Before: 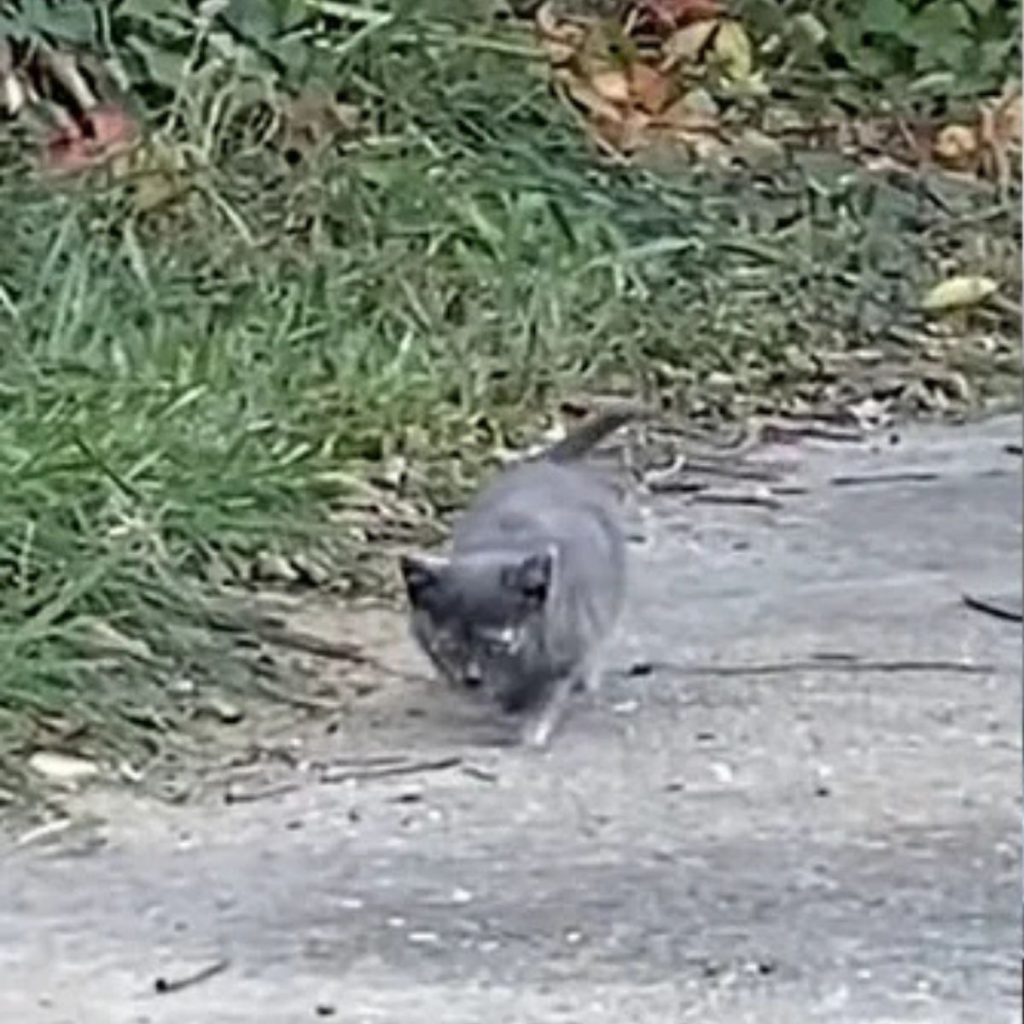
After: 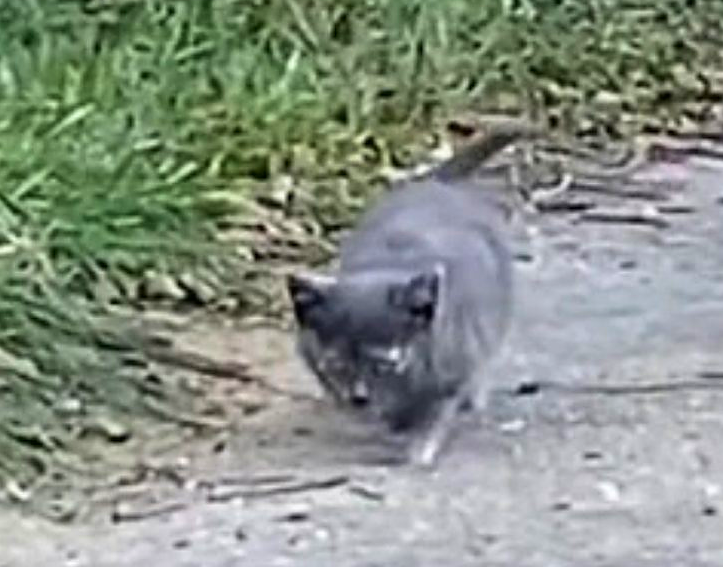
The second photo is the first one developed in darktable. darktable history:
crop: left 11.078%, top 27.492%, right 18.234%, bottom 16.97%
velvia: strength 15.09%
sharpen: radius 0.983, amount 0.61
contrast brightness saturation: contrast 0.08, saturation 0.204
